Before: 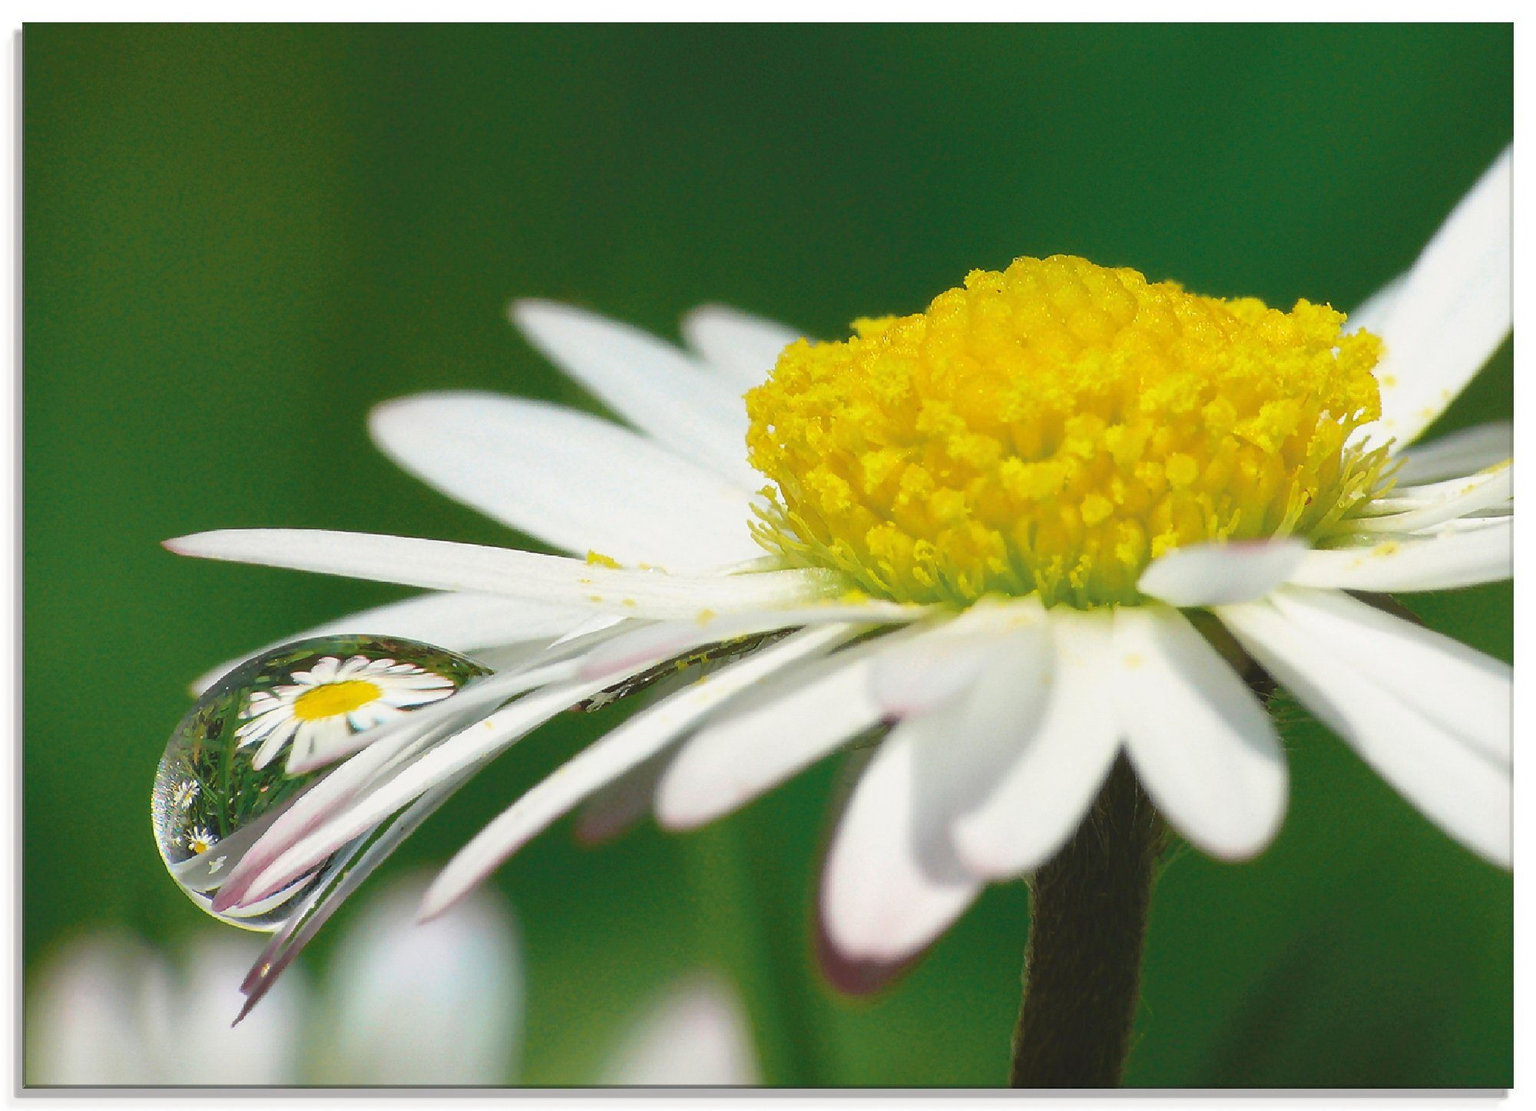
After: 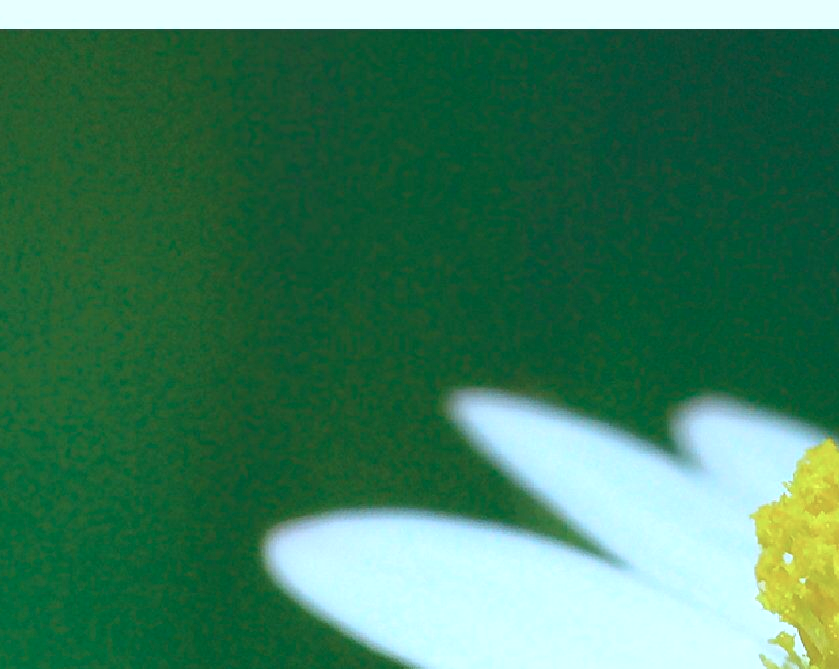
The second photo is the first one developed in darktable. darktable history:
exposure: exposure 0.236 EV, compensate highlight preservation false
white balance: red 1, blue 1
color calibration: x 0.396, y 0.386, temperature 3669 K
crop and rotate: left 10.817%, top 0.062%, right 47.194%, bottom 53.626%
